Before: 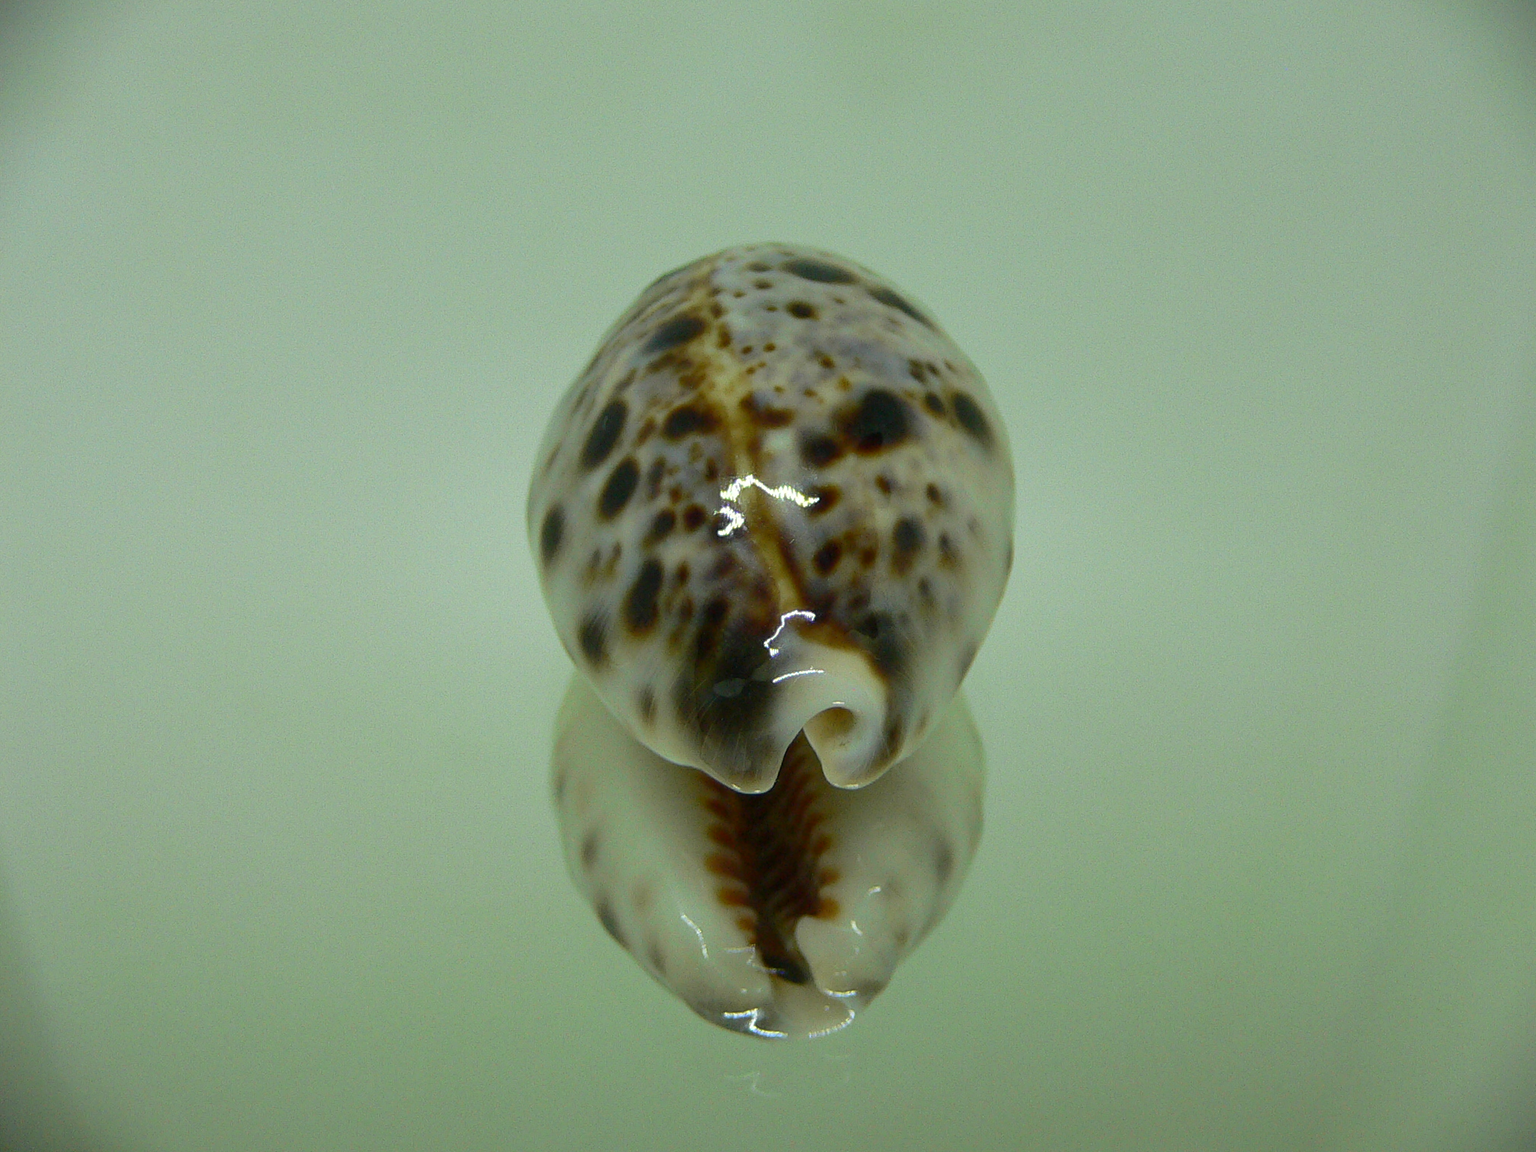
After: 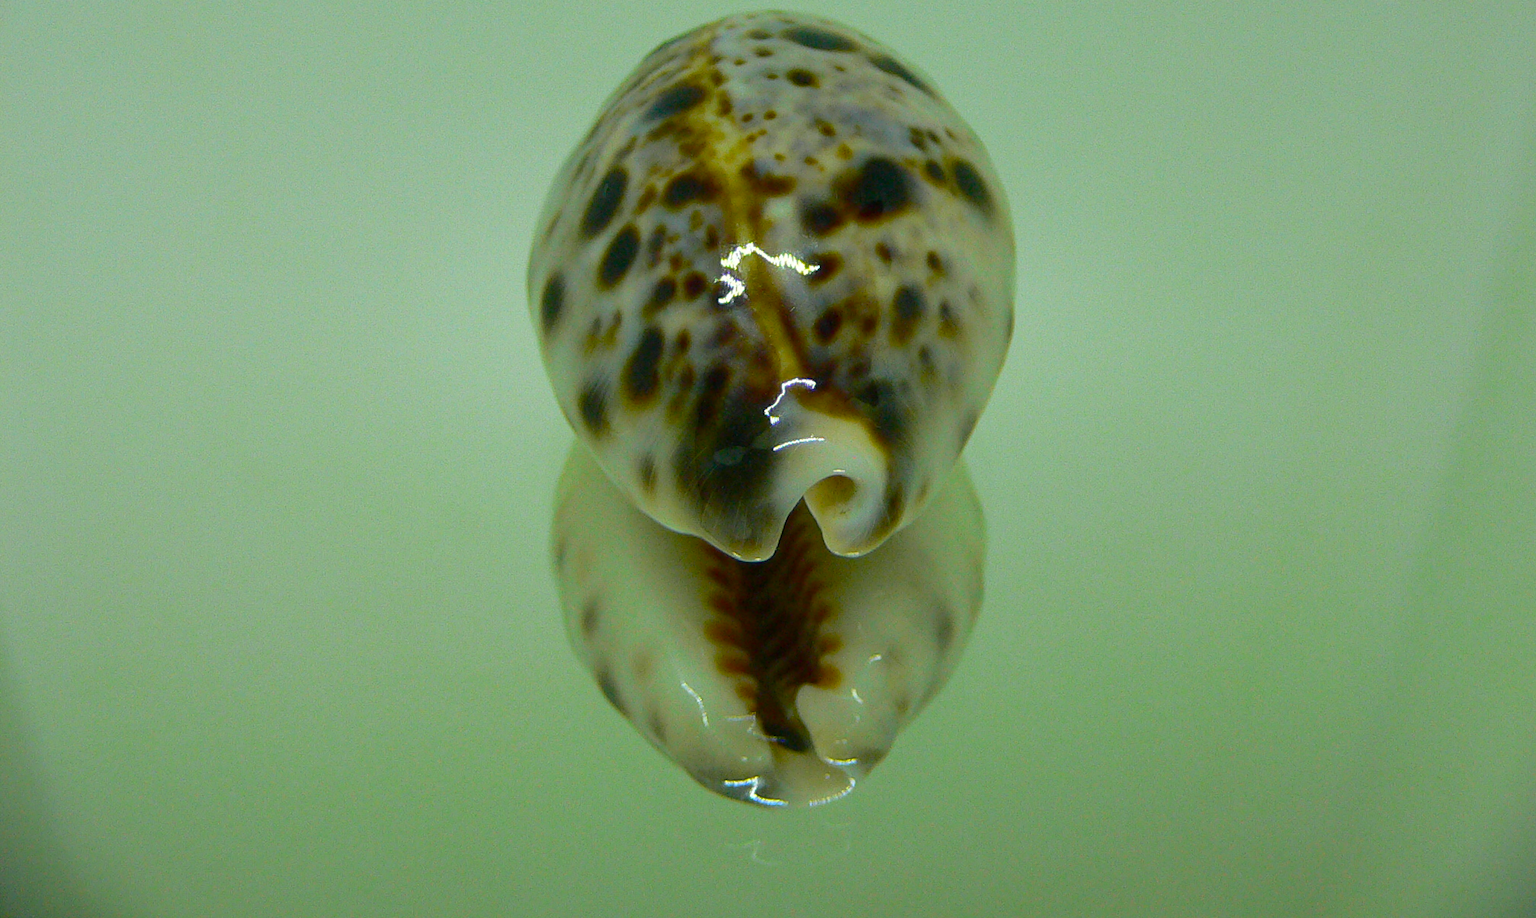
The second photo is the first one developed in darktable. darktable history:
crop and rotate: top 20.259%
color balance rgb: shadows lift › chroma 2.026%, shadows lift › hue 188.02°, linear chroma grading › global chroma 15.513%, perceptual saturation grading › global saturation 30.398%
